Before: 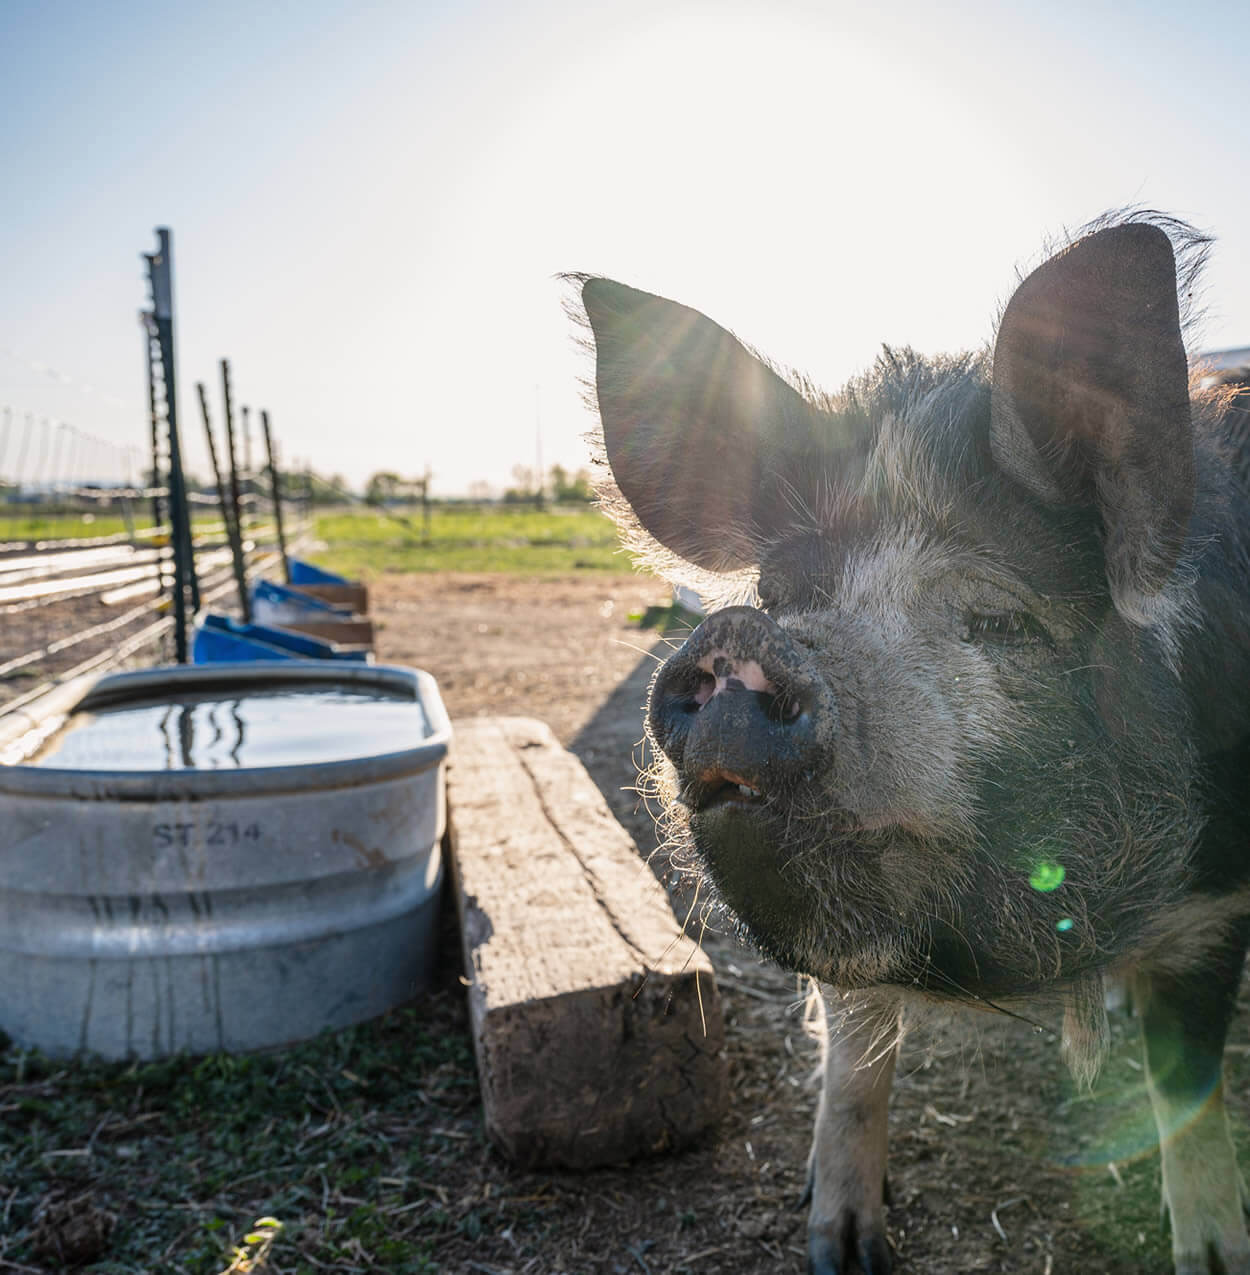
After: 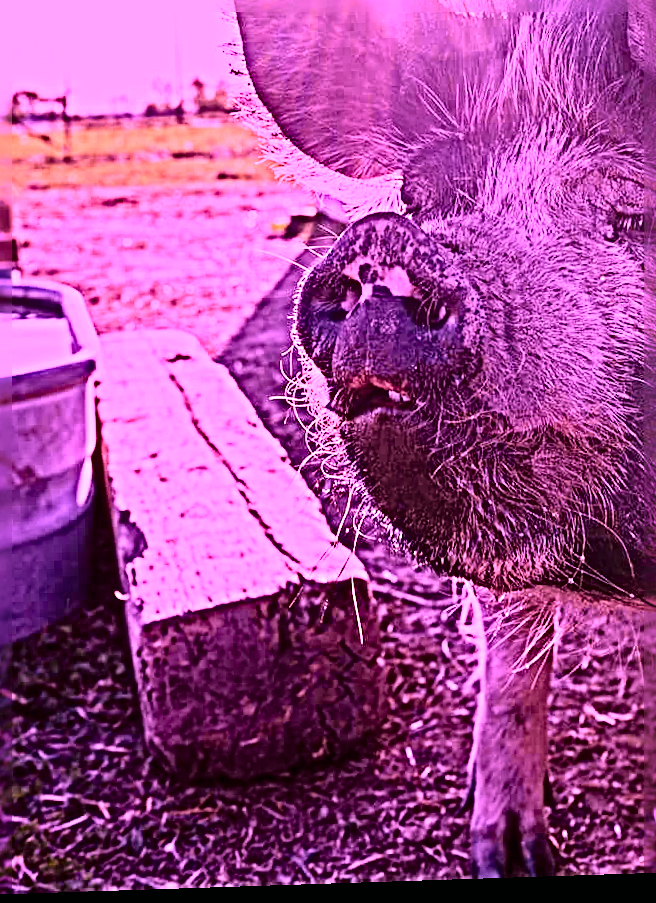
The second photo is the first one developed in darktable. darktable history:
tone curve: curves: ch0 [(0, 0.003) (0.044, 0.032) (0.12, 0.089) (0.19, 0.175) (0.271, 0.294) (0.457, 0.546) (0.588, 0.71) (0.701, 0.815) (0.86, 0.922) (1, 0.982)]; ch1 [(0, 0) (0.247, 0.215) (0.433, 0.382) (0.466, 0.426) (0.493, 0.481) (0.501, 0.5) (0.517, 0.524) (0.557, 0.582) (0.598, 0.651) (0.671, 0.735) (0.796, 0.85) (1, 1)]; ch2 [(0, 0) (0.249, 0.216) (0.357, 0.317) (0.448, 0.432) (0.478, 0.492) (0.498, 0.499) (0.517, 0.53) (0.537, 0.57) (0.569, 0.623) (0.61, 0.663) (0.706, 0.75) (0.808, 0.809) (0.991, 0.968)], color space Lab, independent channels, preserve colors none
sharpen: radius 6.3, amount 1.8, threshold 0
color calibration: illuminant custom, x 0.261, y 0.521, temperature 7054.11 K
crop and rotate: left 29.237%, top 31.152%, right 19.807%
rotate and perspective: rotation -1.77°, lens shift (horizontal) 0.004, automatic cropping off
